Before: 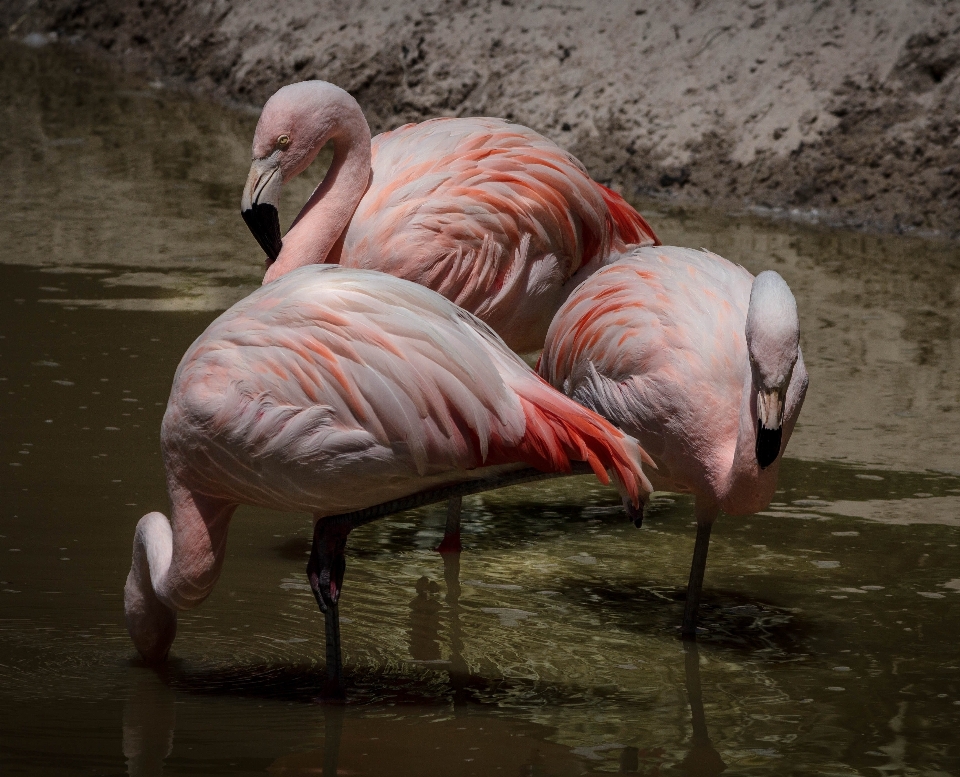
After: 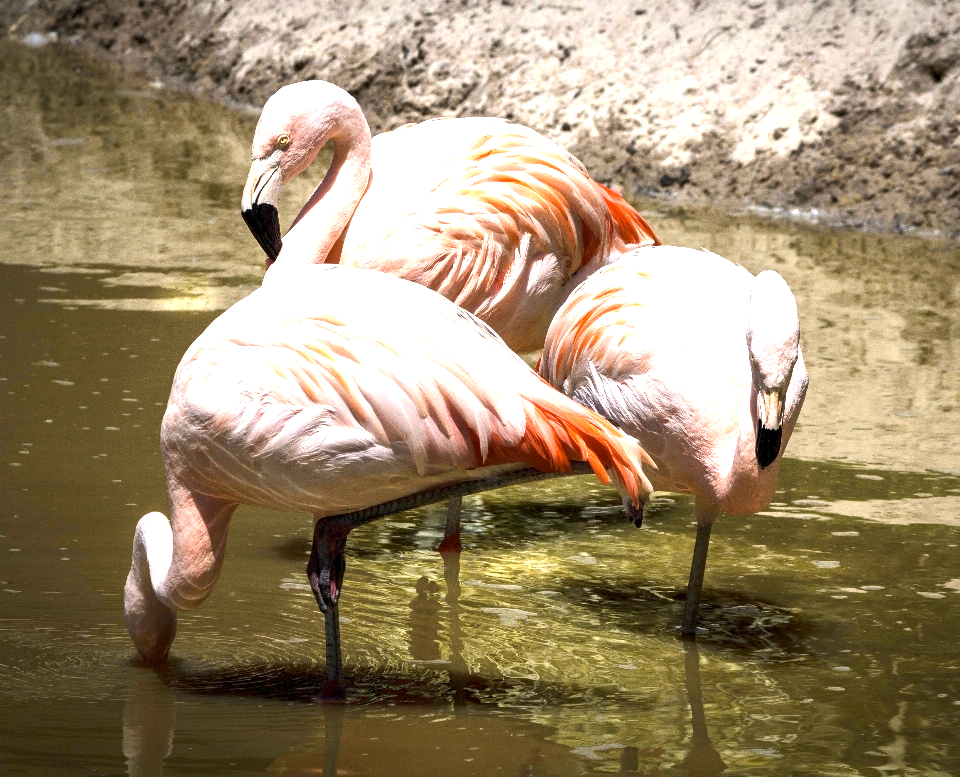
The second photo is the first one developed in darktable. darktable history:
color contrast: green-magenta contrast 0.85, blue-yellow contrast 1.25, unbound 0
exposure: exposure 2.25 EV, compensate highlight preservation false
